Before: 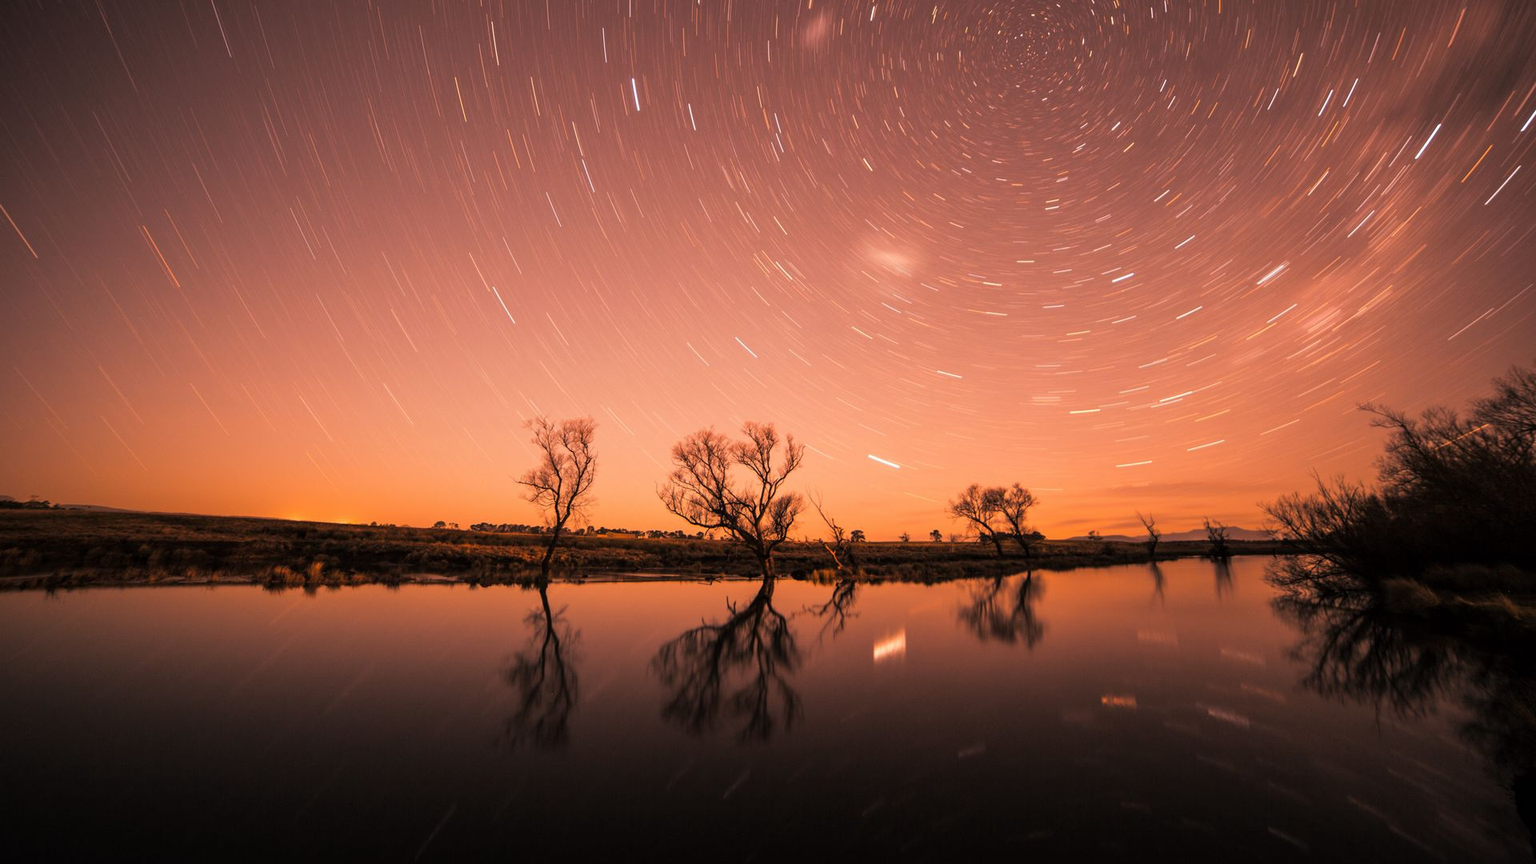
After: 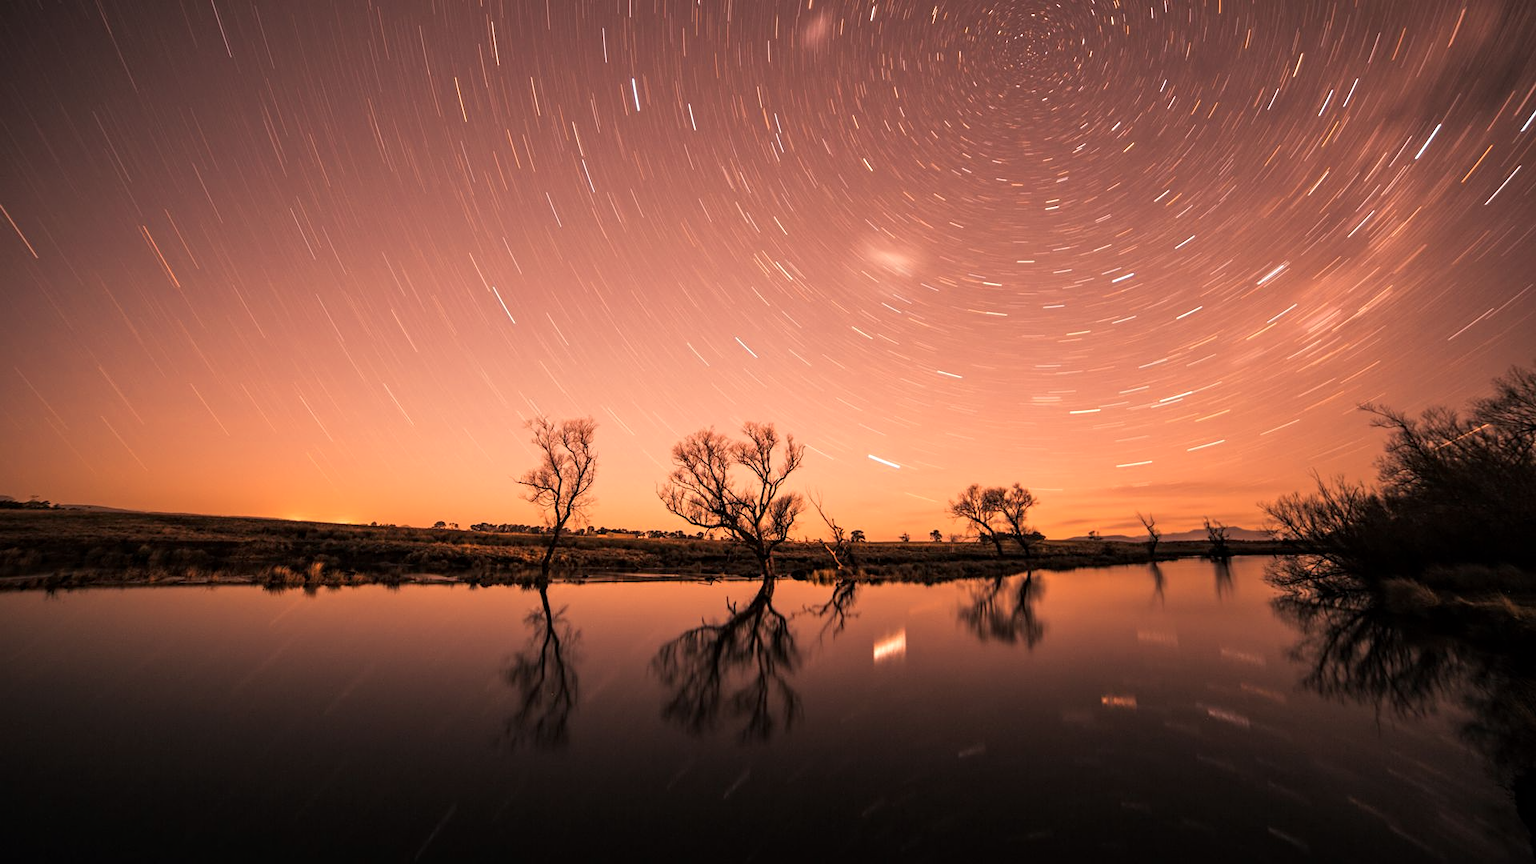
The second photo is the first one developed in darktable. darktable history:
color zones: curves: ch0 [(0, 0.447) (0.184, 0.543) (0.323, 0.476) (0.429, 0.445) (0.571, 0.443) (0.714, 0.451) (0.857, 0.452) (1, 0.447)]; ch1 [(0, 0.464) (0.176, 0.46) (0.287, 0.177) (0.429, 0.002) (0.571, 0) (0.714, 0) (0.857, 0) (1, 0.464)]
contrast equalizer: octaves 7, y [[0.502, 0.505, 0.512, 0.529, 0.564, 0.588], [0.5 ×6], [0.502, 0.505, 0.512, 0.529, 0.564, 0.588], [0, 0.001, 0.001, 0.004, 0.008, 0.011], [0, 0.001, 0.001, 0.004, 0.008, 0.011]]
